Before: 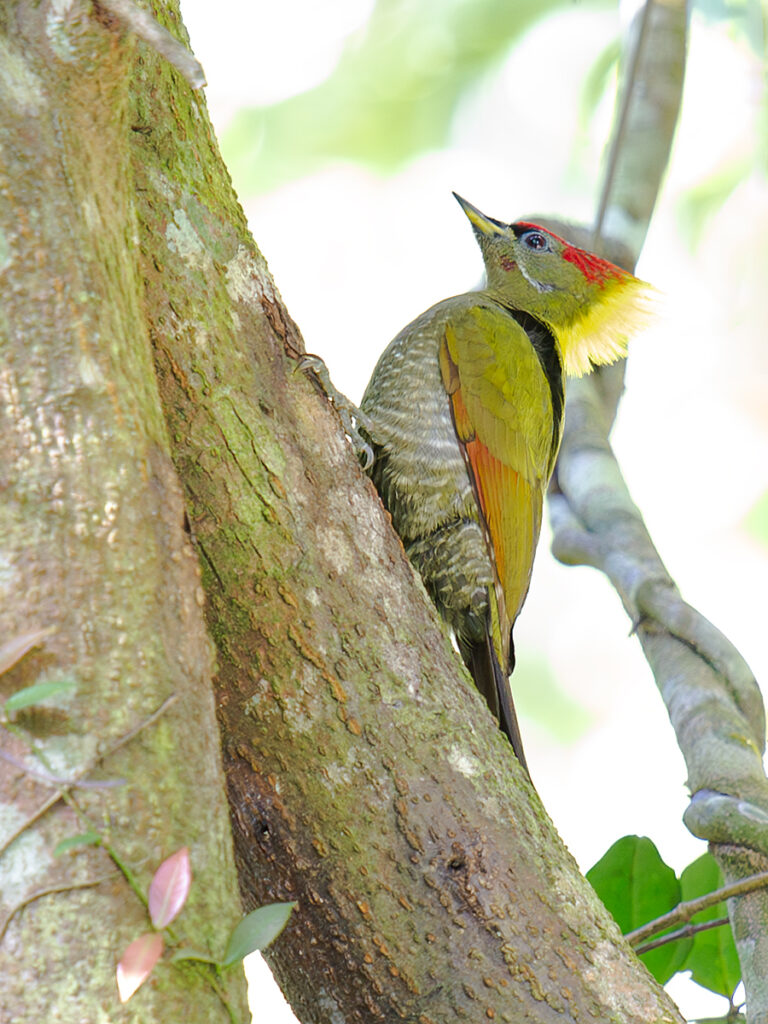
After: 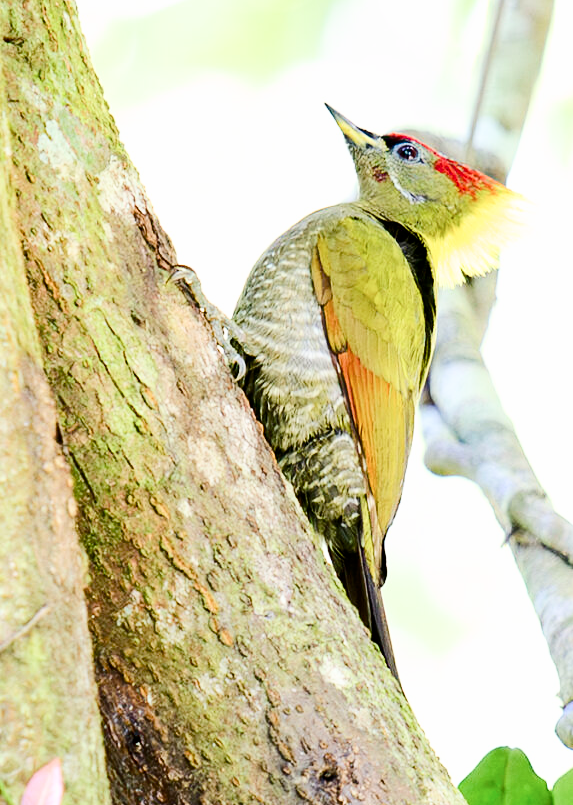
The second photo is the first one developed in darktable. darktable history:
exposure: black level correction 0.001, exposure 0.499 EV, compensate exposure bias true, compensate highlight preservation false
filmic rgb: black relative exposure -5.02 EV, white relative exposure 3.2 EV, hardness 3.43, contrast 1.188, highlights saturation mix -30.06%
crop: left 16.699%, top 8.78%, right 8.573%, bottom 12.527%
color balance rgb: linear chroma grading › global chroma 9.064%, perceptual saturation grading › global saturation 20%, perceptual saturation grading › highlights -50.33%, perceptual saturation grading › shadows 30.732%, perceptual brilliance grading › global brilliance 3.004%, perceptual brilliance grading › highlights -3.223%, perceptual brilliance grading › shadows 2.575%, global vibrance 15.539%
contrast brightness saturation: contrast 0.282
